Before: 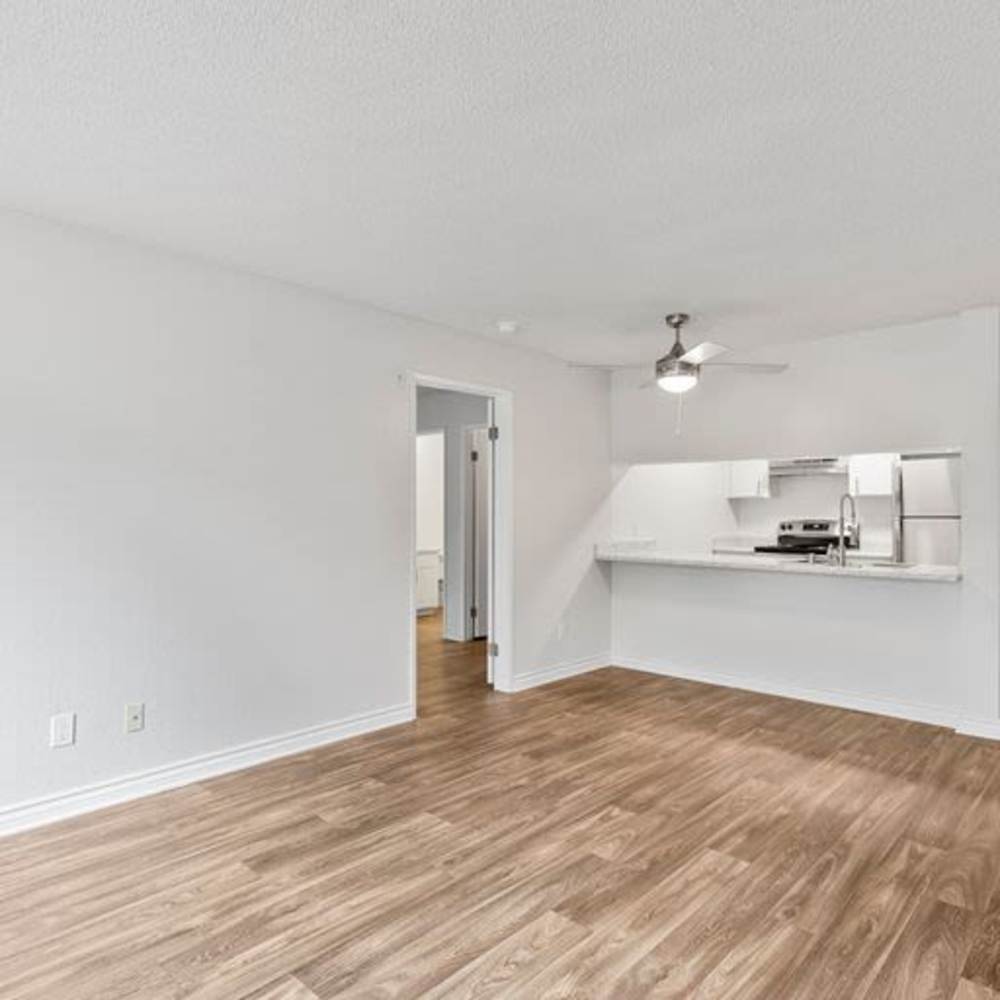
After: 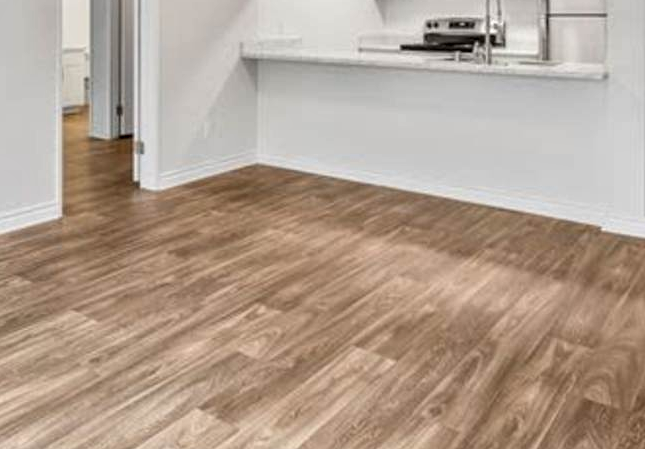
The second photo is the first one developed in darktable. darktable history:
local contrast: on, module defaults
crop and rotate: left 35.431%, top 50.236%, bottom 4.855%
